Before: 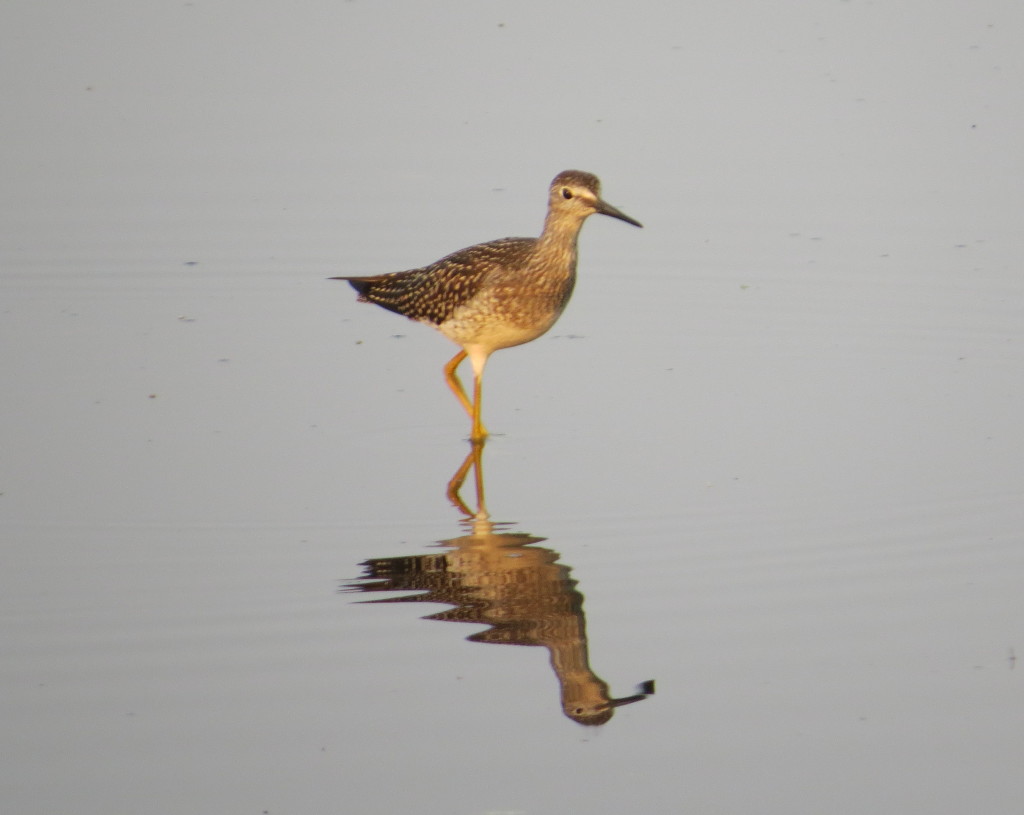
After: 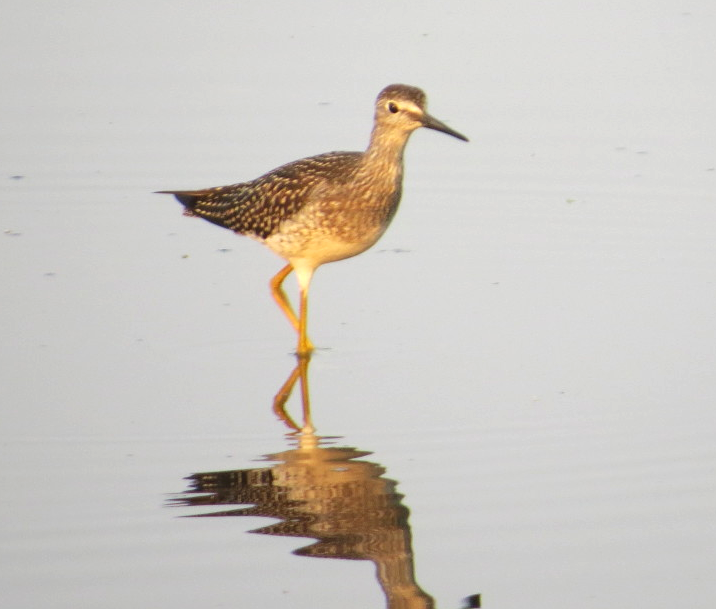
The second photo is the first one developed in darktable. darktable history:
crop and rotate: left 17.046%, top 10.659%, right 12.989%, bottom 14.553%
exposure: black level correction 0, exposure 0.5 EV, compensate highlight preservation false
